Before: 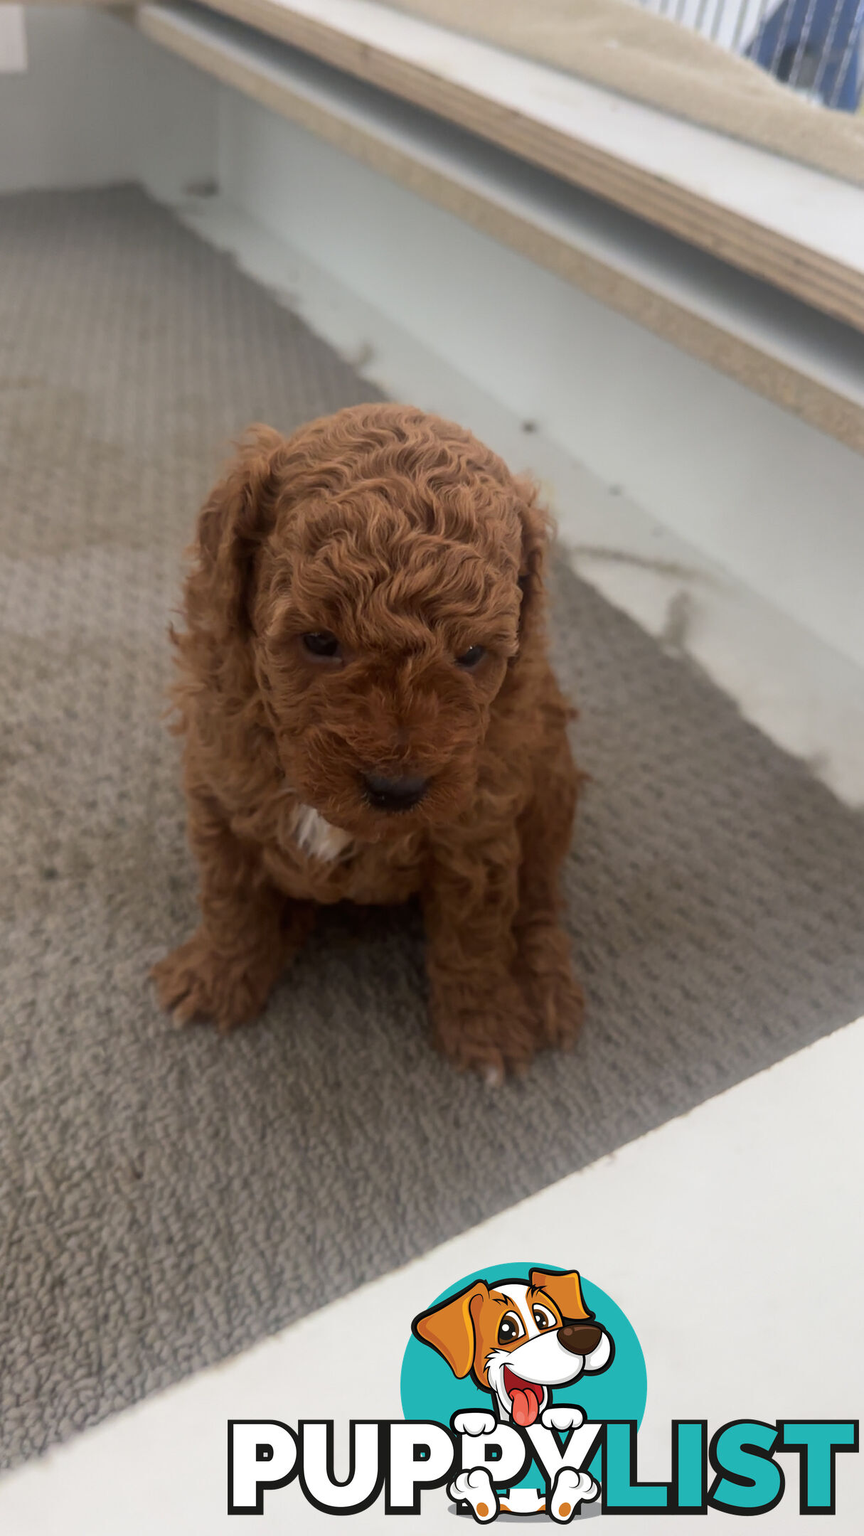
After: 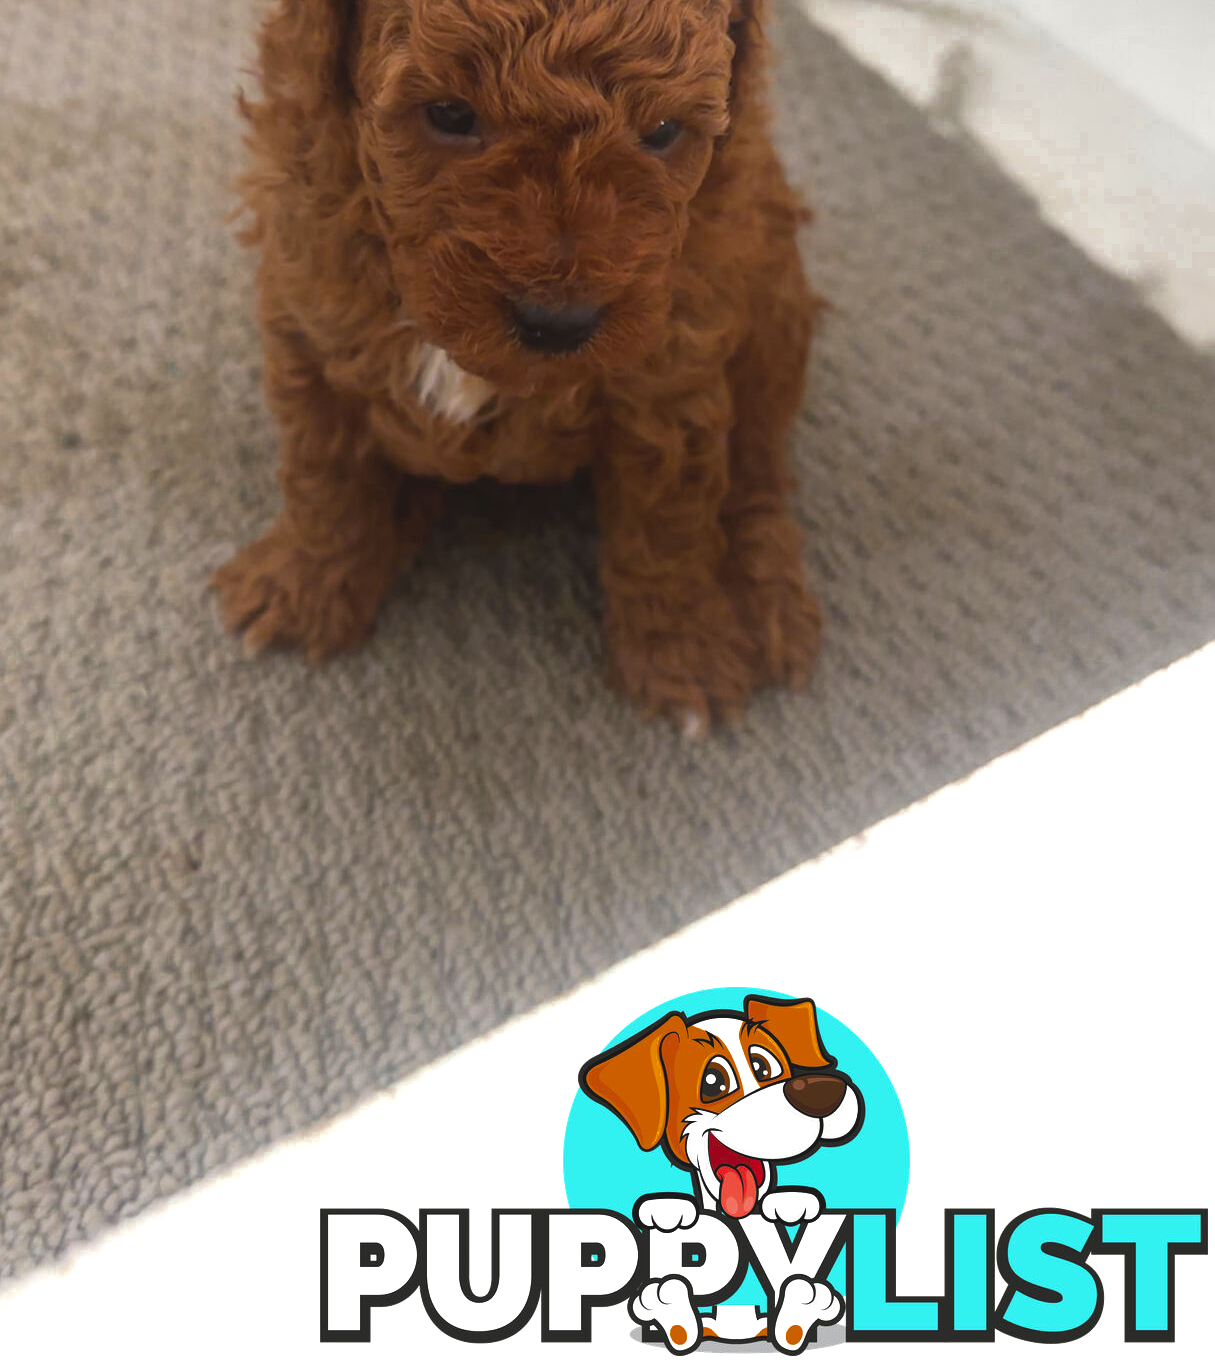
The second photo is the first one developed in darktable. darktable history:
exposure: black level correction -0.005, exposure 0.617 EV, compensate highlight preservation false
color zones: curves: ch0 [(0.11, 0.396) (0.195, 0.36) (0.25, 0.5) (0.303, 0.412) (0.357, 0.544) (0.75, 0.5) (0.967, 0.328)]; ch1 [(0, 0.468) (0.112, 0.512) (0.202, 0.6) (0.25, 0.5) (0.307, 0.352) (0.357, 0.544) (0.75, 0.5) (0.963, 0.524)]
crop and rotate: top 36.527%
